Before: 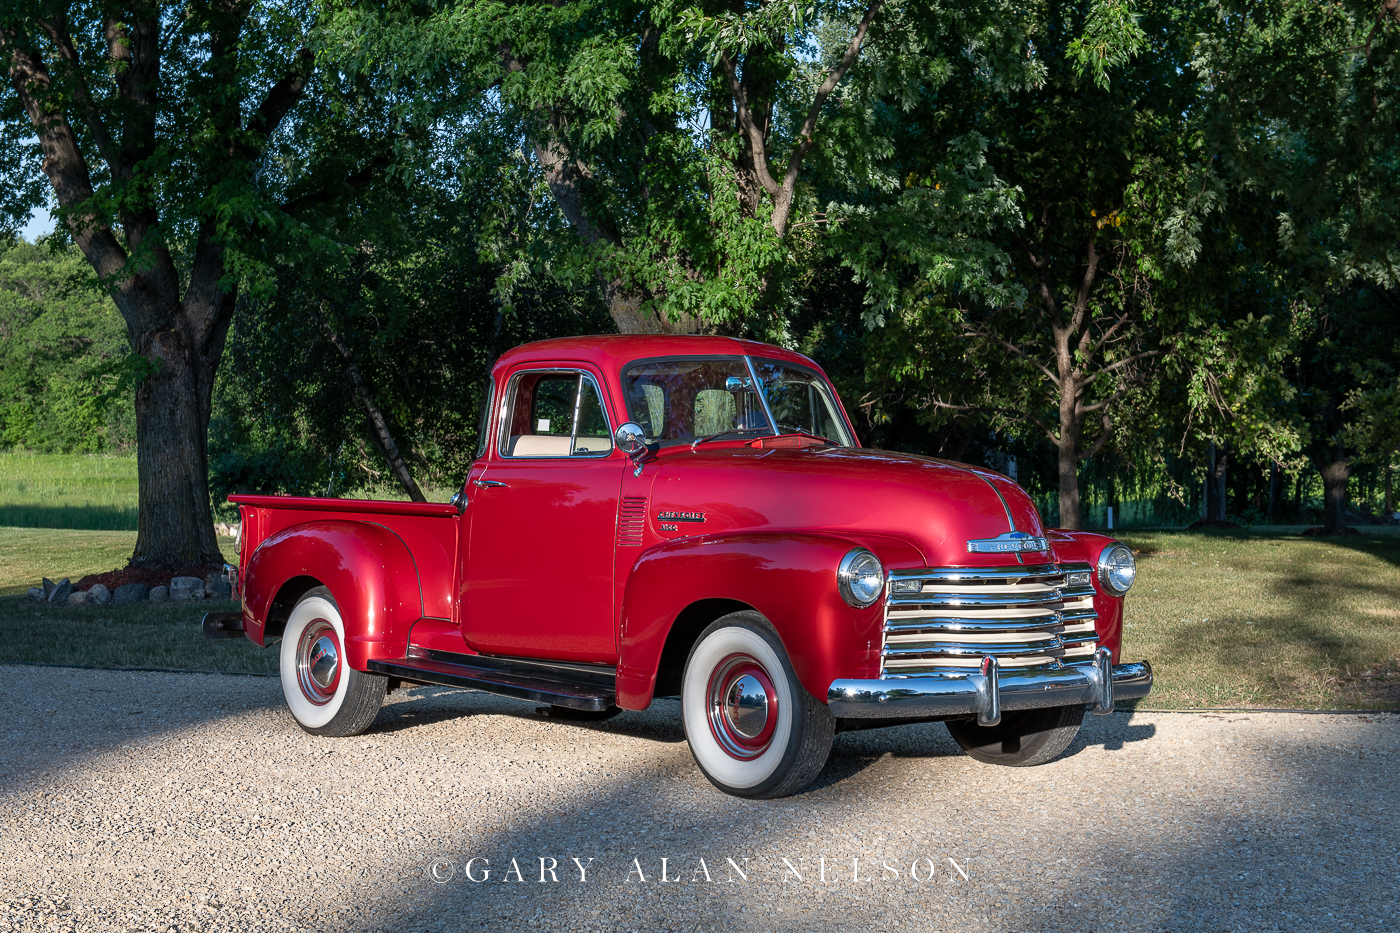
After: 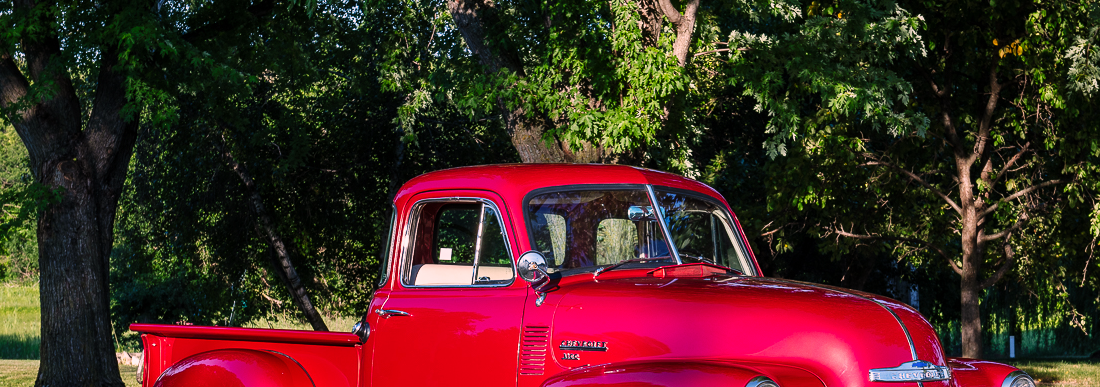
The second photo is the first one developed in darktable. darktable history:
color correction: highlights a* 14.52, highlights b* 4.84
white balance: red 1, blue 1
crop: left 7.036%, top 18.398%, right 14.379%, bottom 40.043%
base curve: curves: ch0 [(0, 0) (0.032, 0.025) (0.121, 0.166) (0.206, 0.329) (0.605, 0.79) (1, 1)], preserve colors none
